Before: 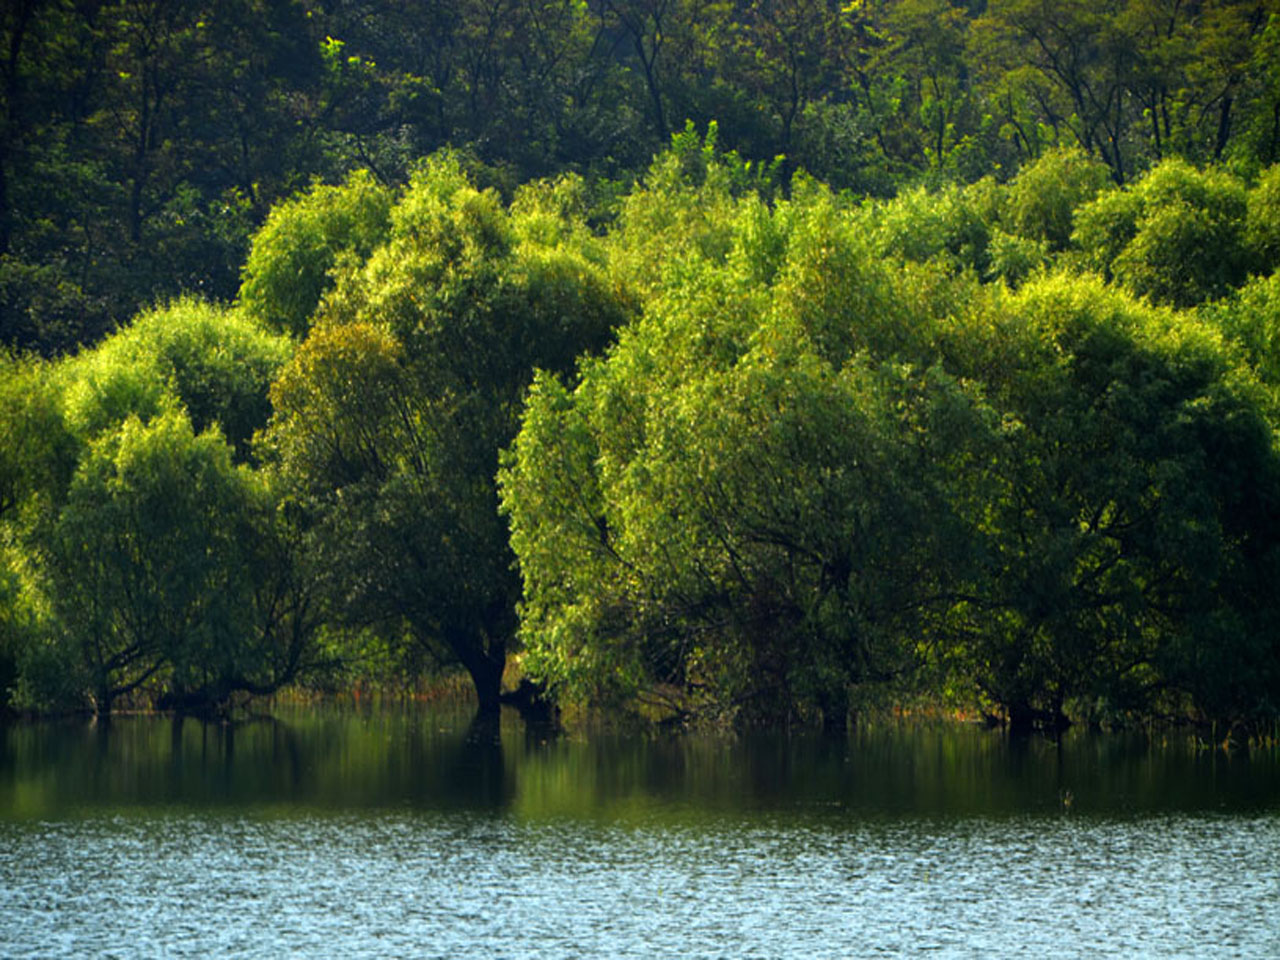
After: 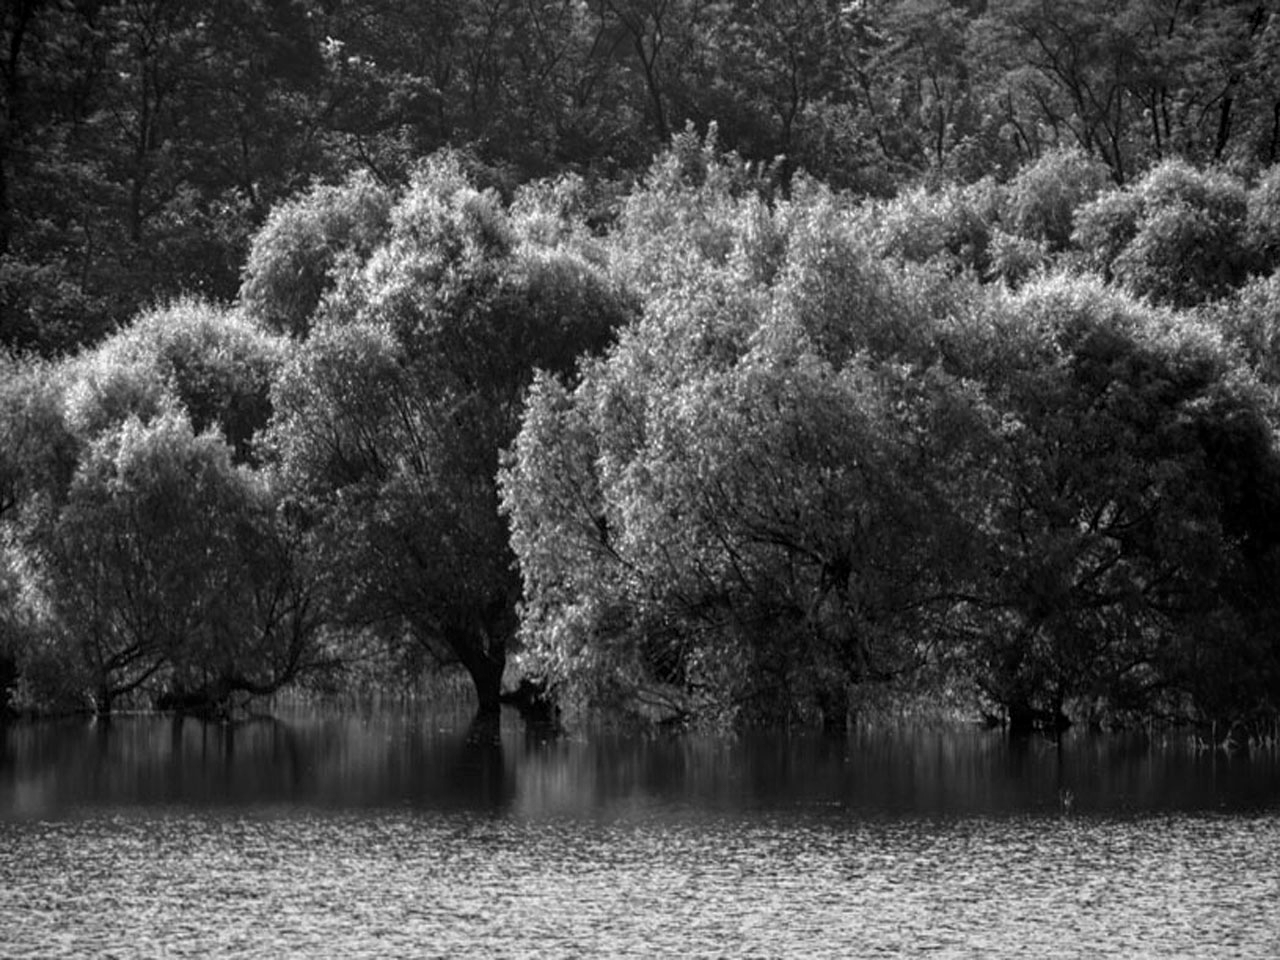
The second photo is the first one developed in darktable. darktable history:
monochrome: a 73.58, b 64.21
local contrast: on, module defaults
